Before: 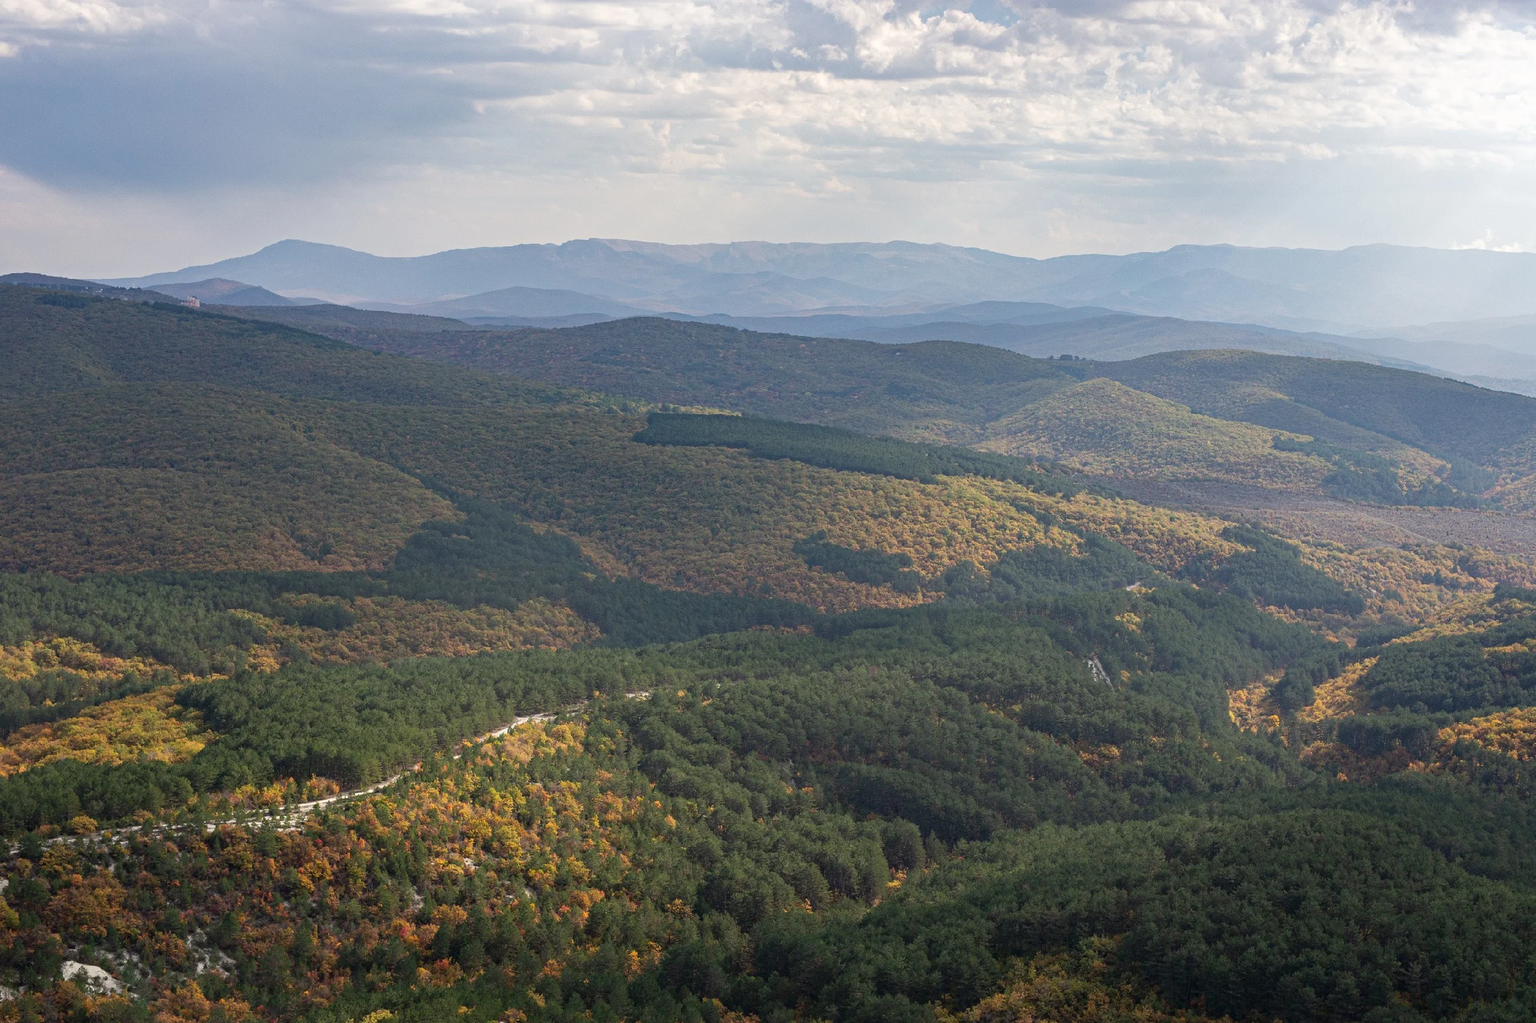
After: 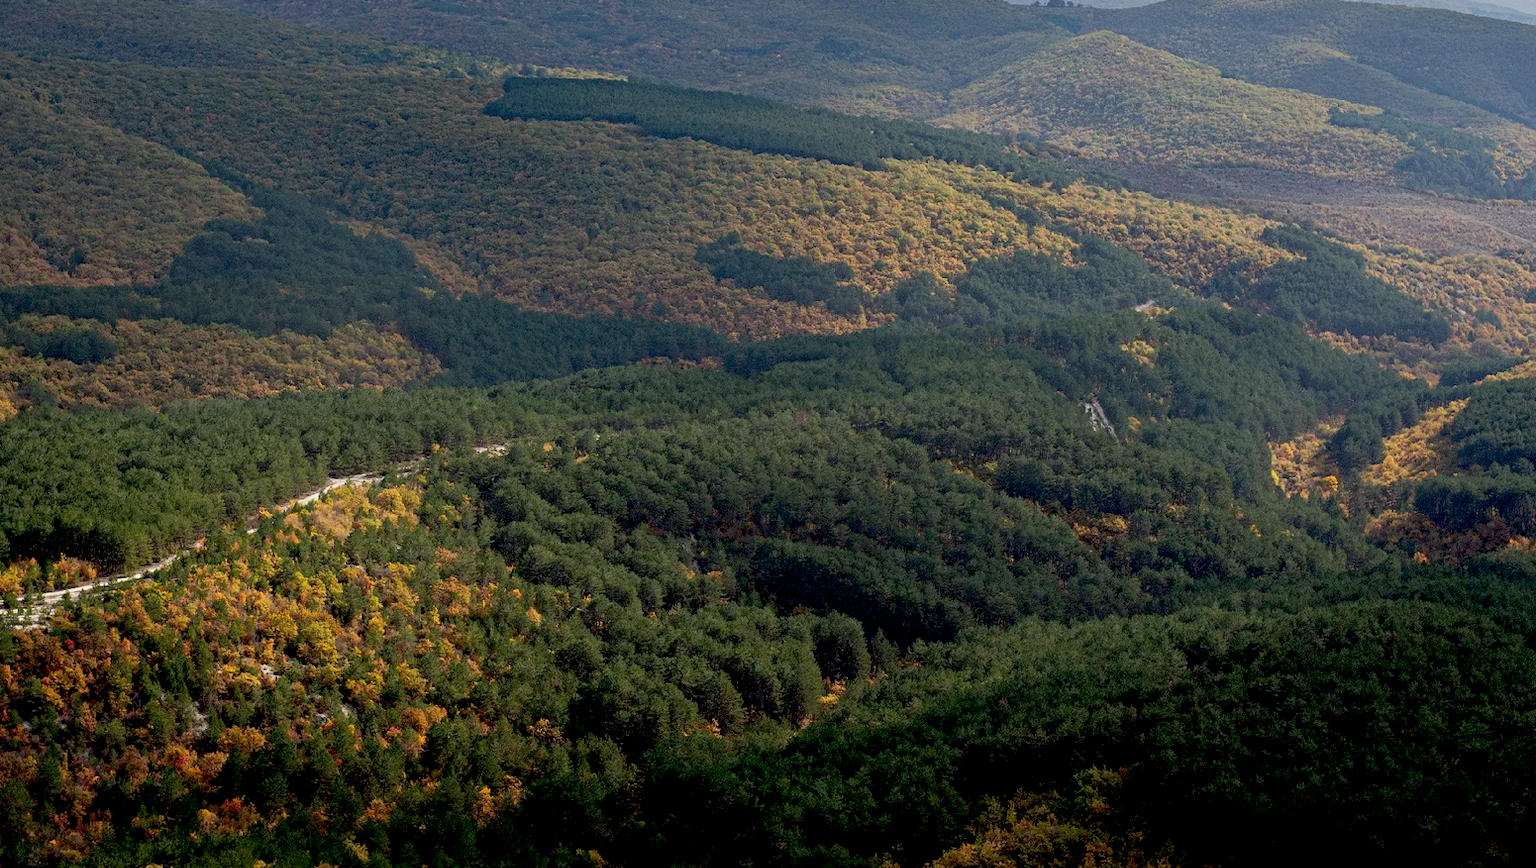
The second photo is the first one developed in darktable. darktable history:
tone equalizer: edges refinement/feathering 500, mask exposure compensation -1.57 EV, preserve details no
exposure: black level correction 0.028, exposure -0.075 EV, compensate highlight preservation false
crop and rotate: left 17.355%, top 34.719%, right 6.913%, bottom 0.913%
